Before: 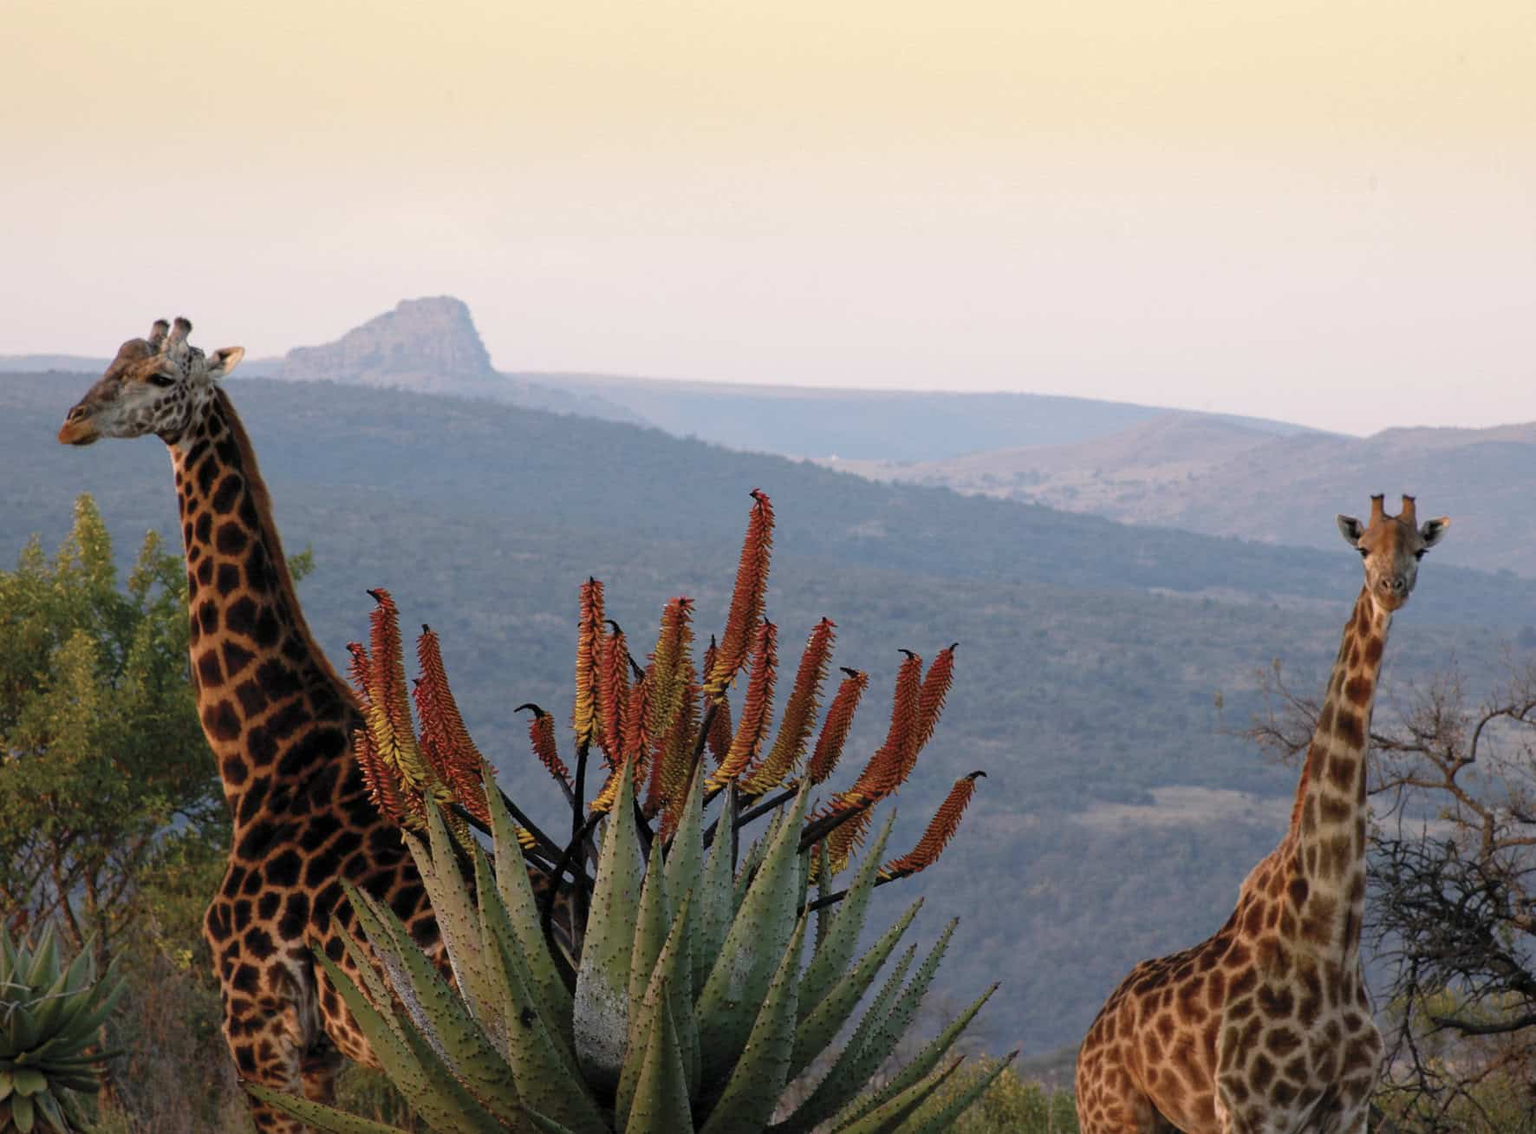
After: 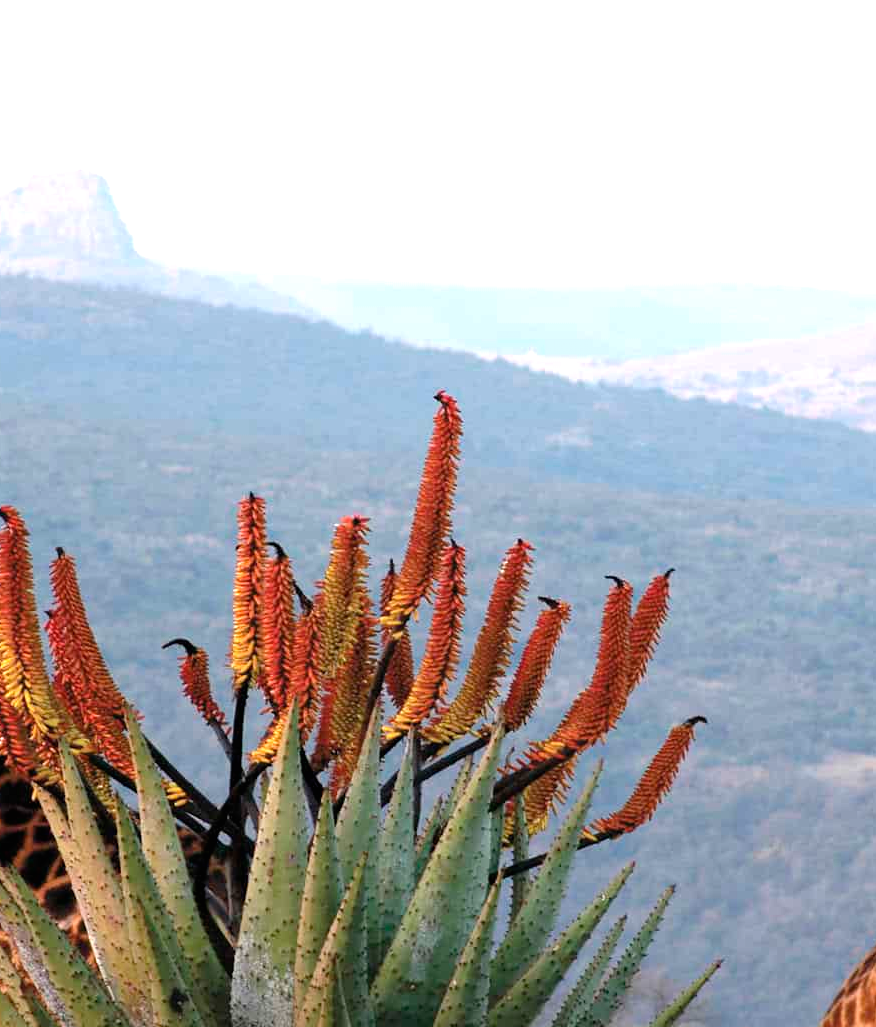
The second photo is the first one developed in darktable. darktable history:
exposure: black level correction 0, exposure 1.1 EV, compensate highlight preservation false
crop and rotate: angle 0.02°, left 24.353%, top 13.219%, right 26.156%, bottom 8.224%
